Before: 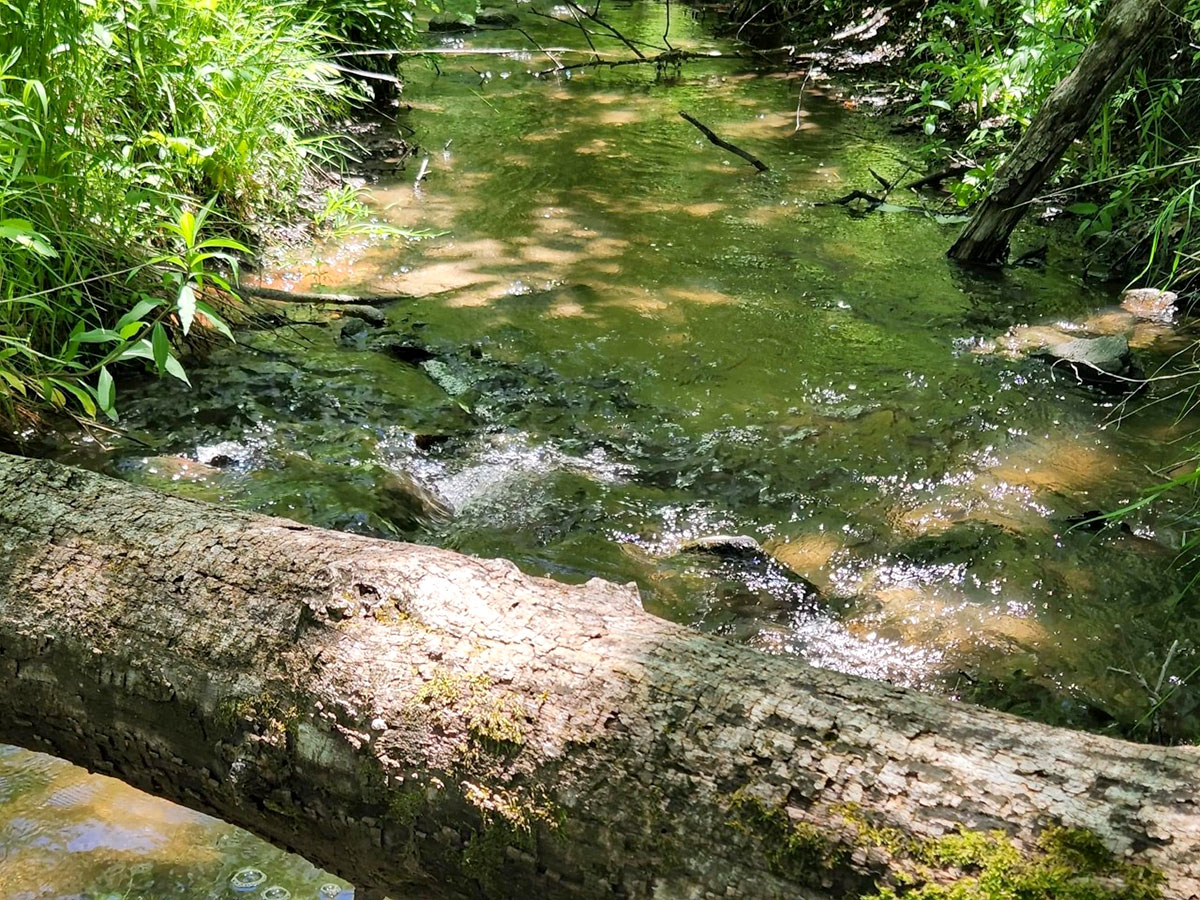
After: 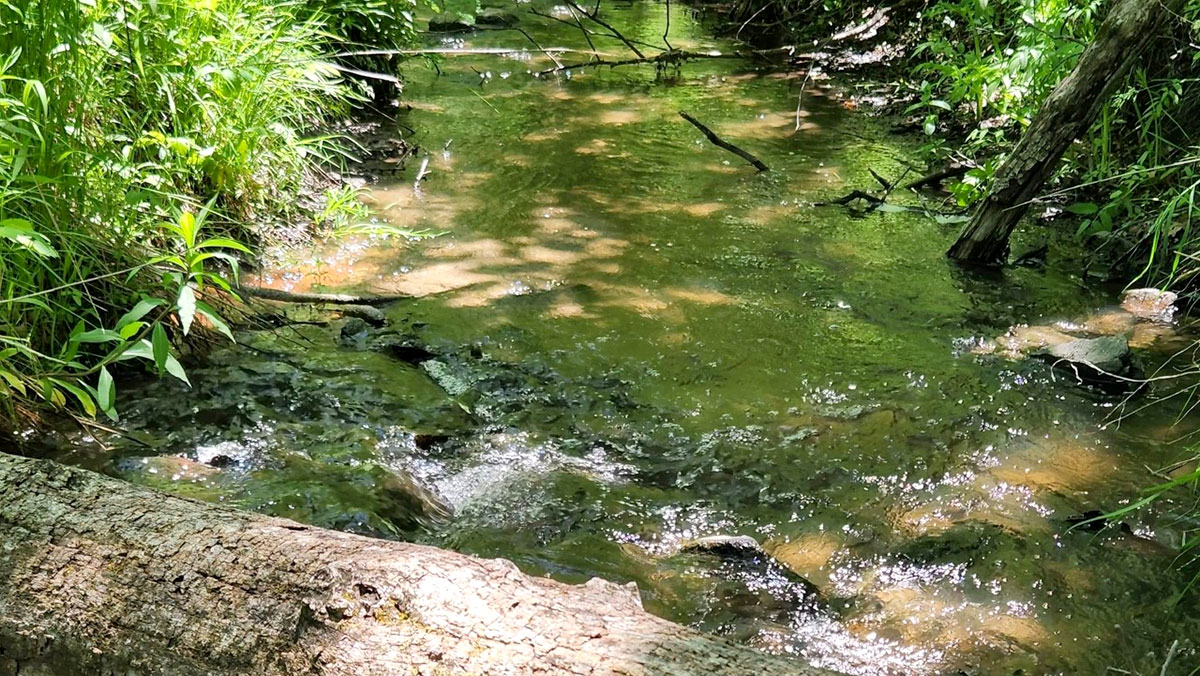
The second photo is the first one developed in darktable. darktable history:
crop: bottom 24.818%
